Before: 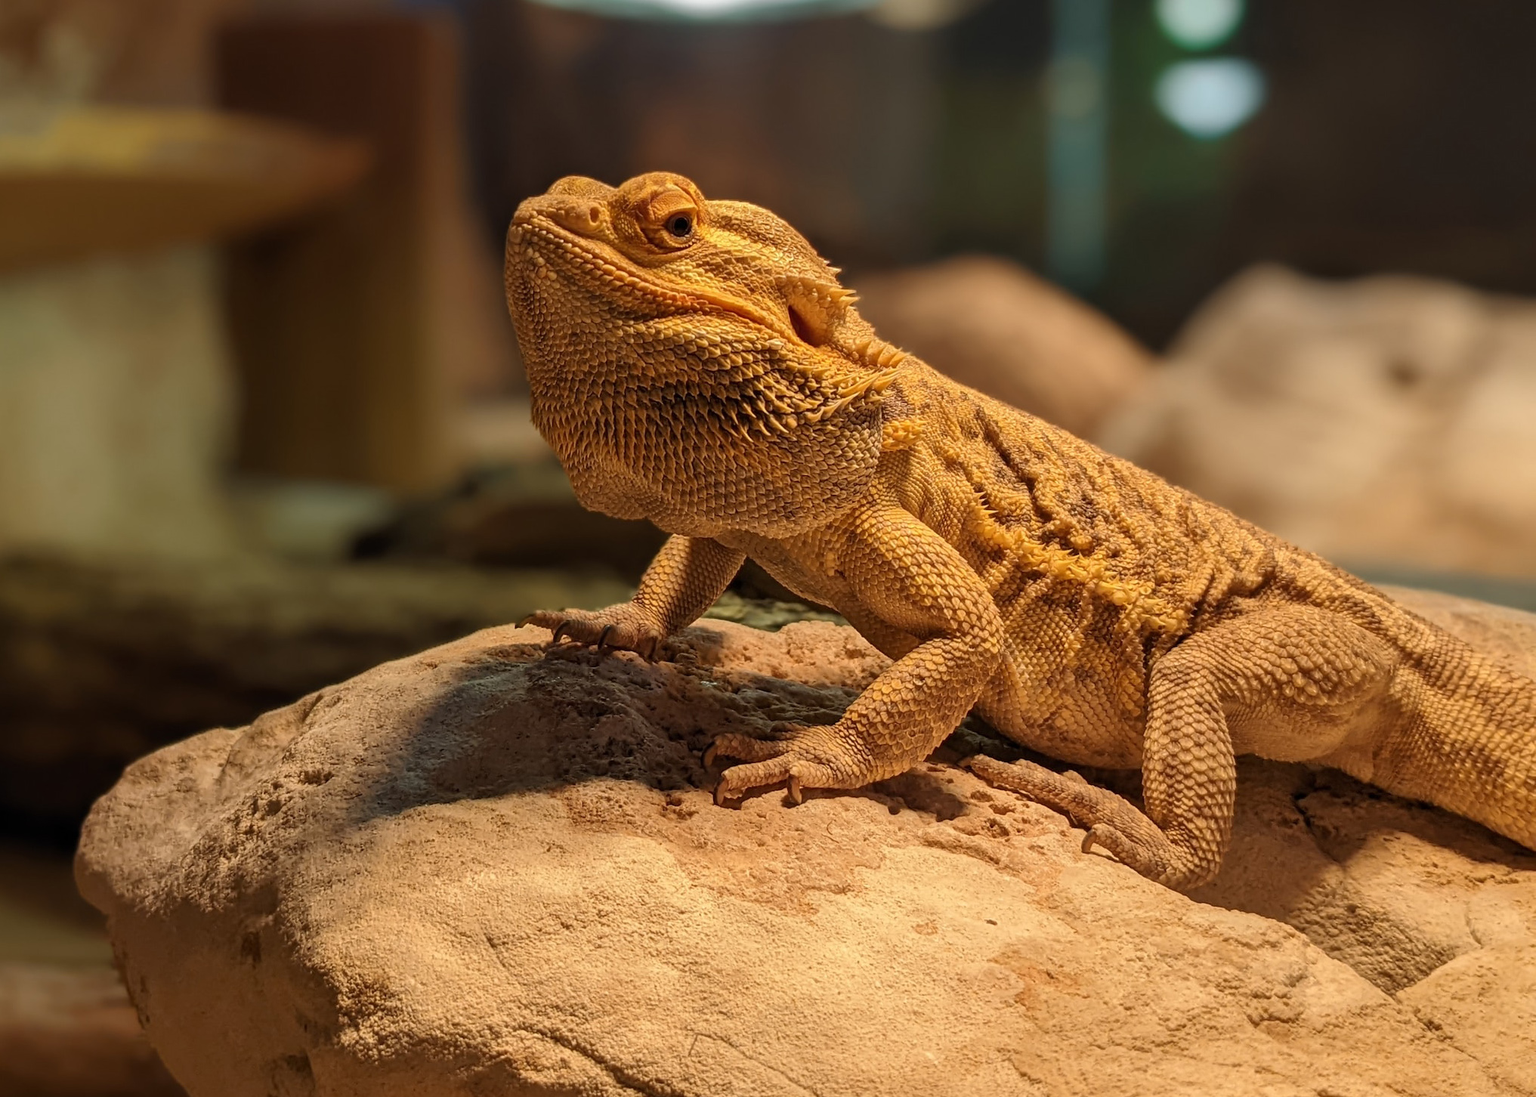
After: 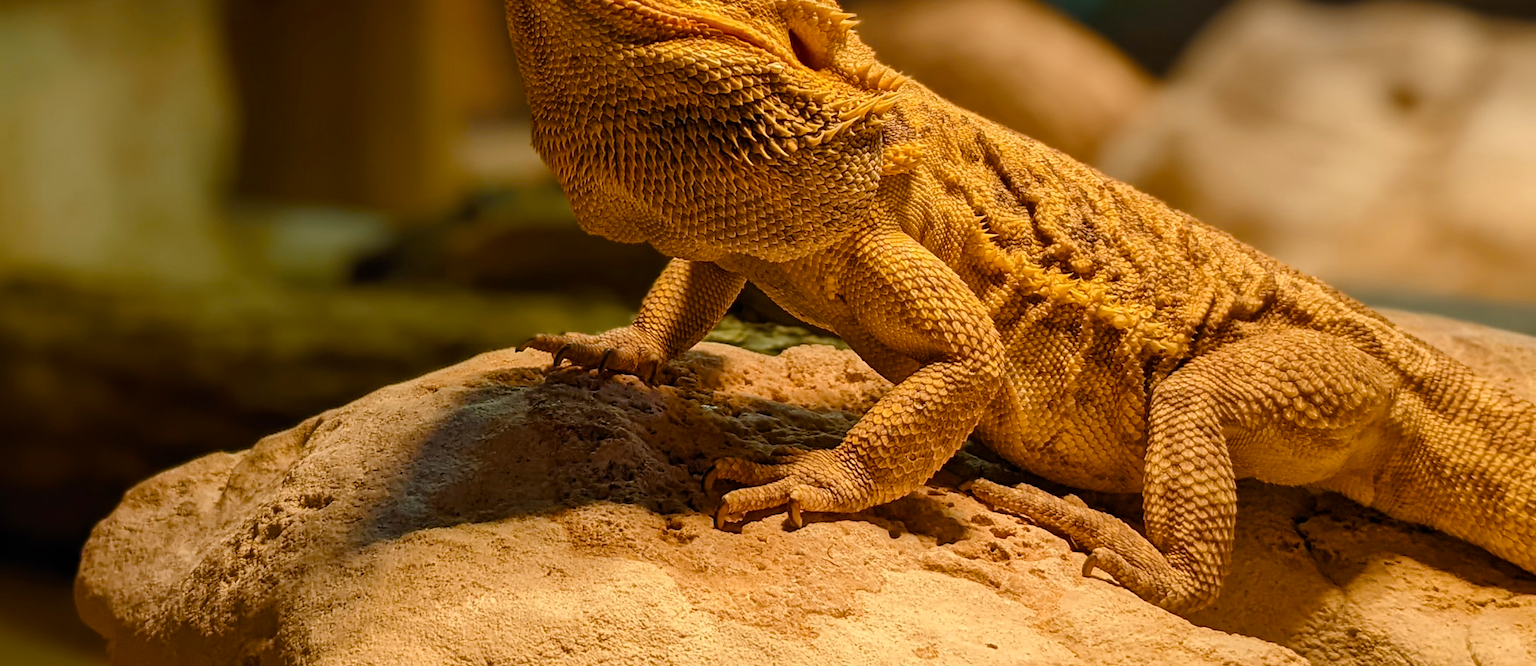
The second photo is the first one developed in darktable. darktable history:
crop and rotate: top 25.258%, bottom 13.935%
color balance rgb: power › hue 73.42°, perceptual saturation grading › global saturation 34.858%, perceptual saturation grading › highlights -29.892%, perceptual saturation grading › shadows 35.862%, contrast 4.952%
